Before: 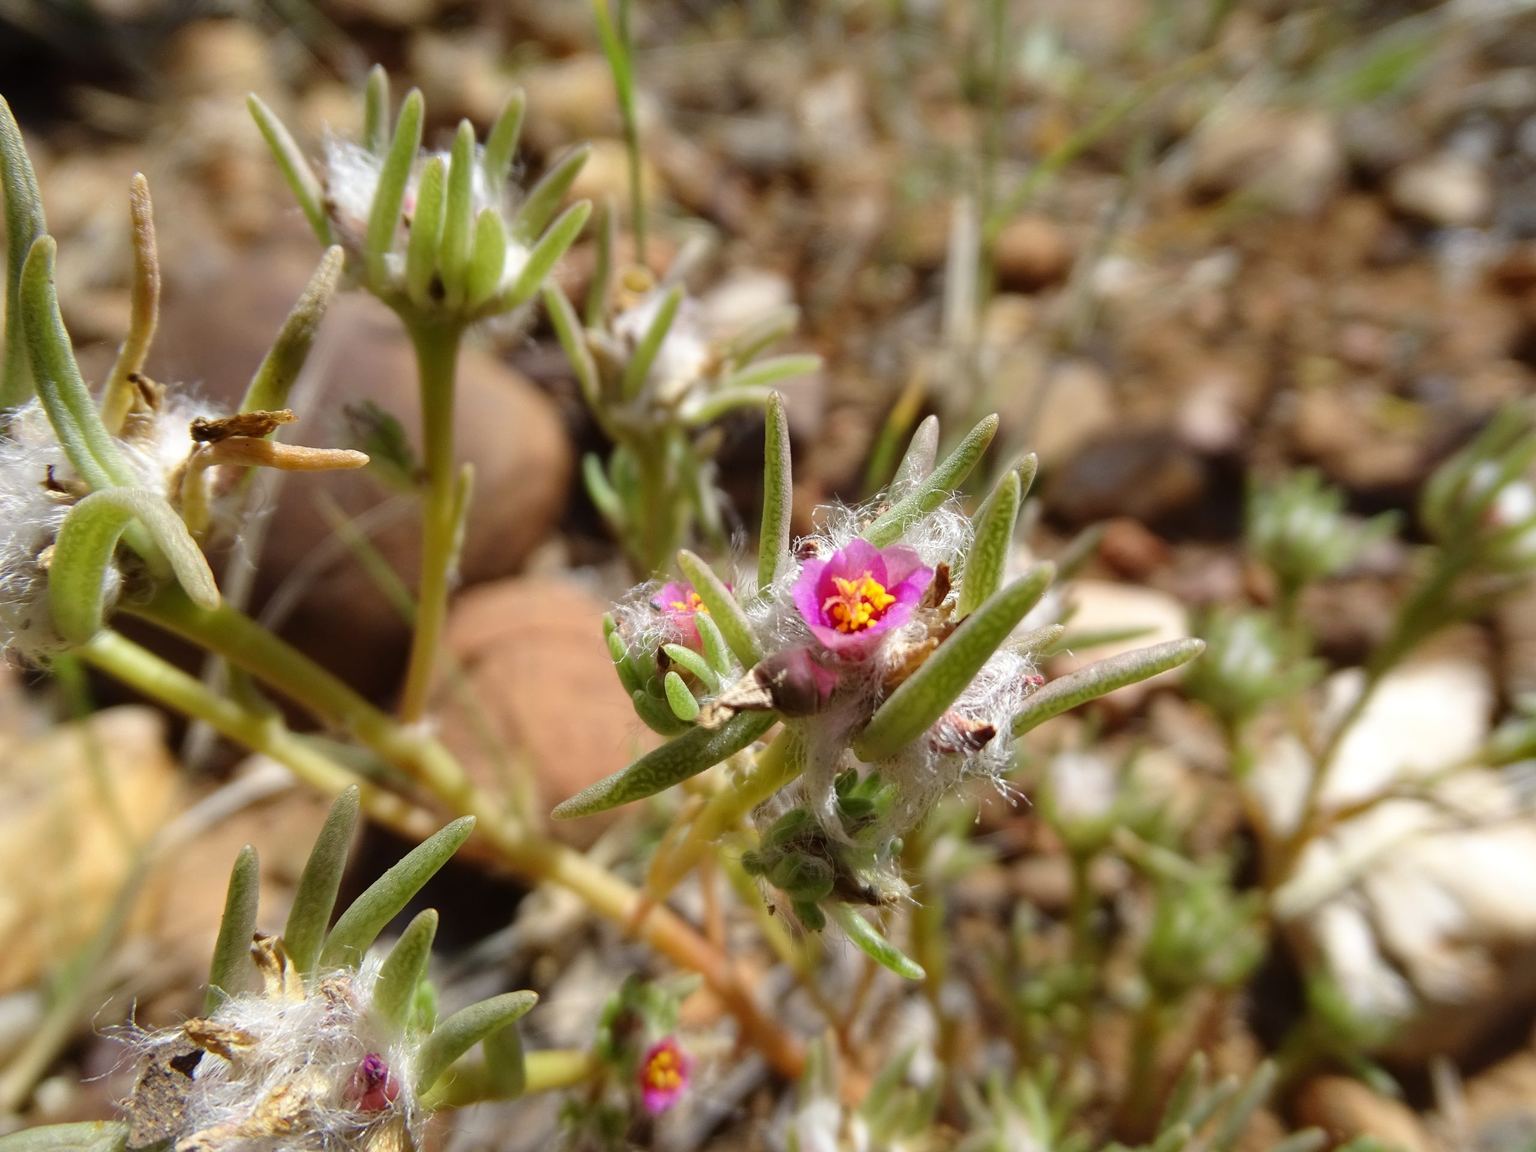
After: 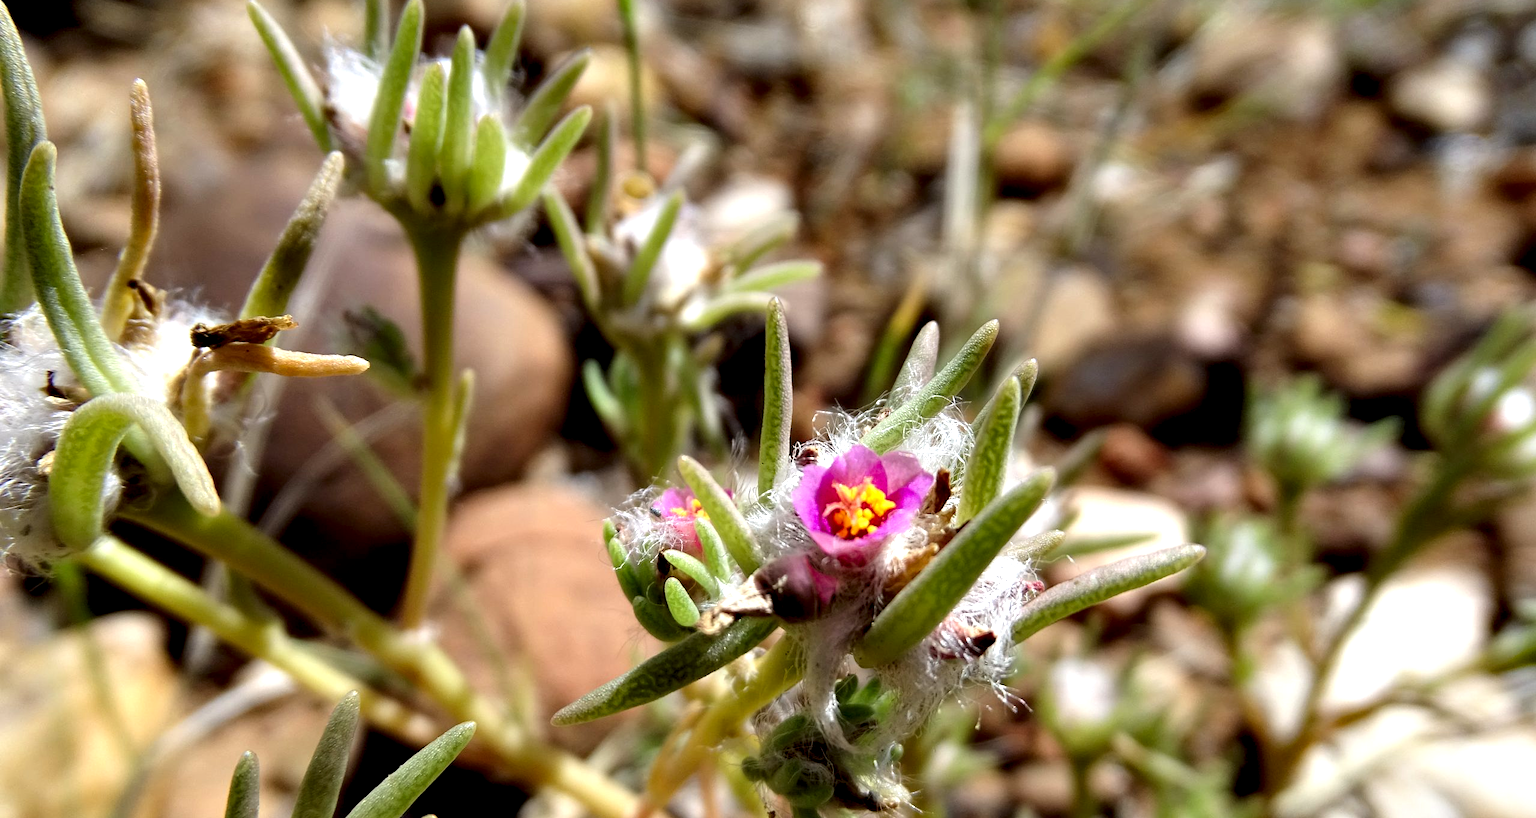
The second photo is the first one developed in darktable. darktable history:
contrast equalizer: octaves 7, y [[0.6 ×6], [0.55 ×6], [0 ×6], [0 ×6], [0 ×6]]
crop and rotate: top 8.2%, bottom 20.717%
